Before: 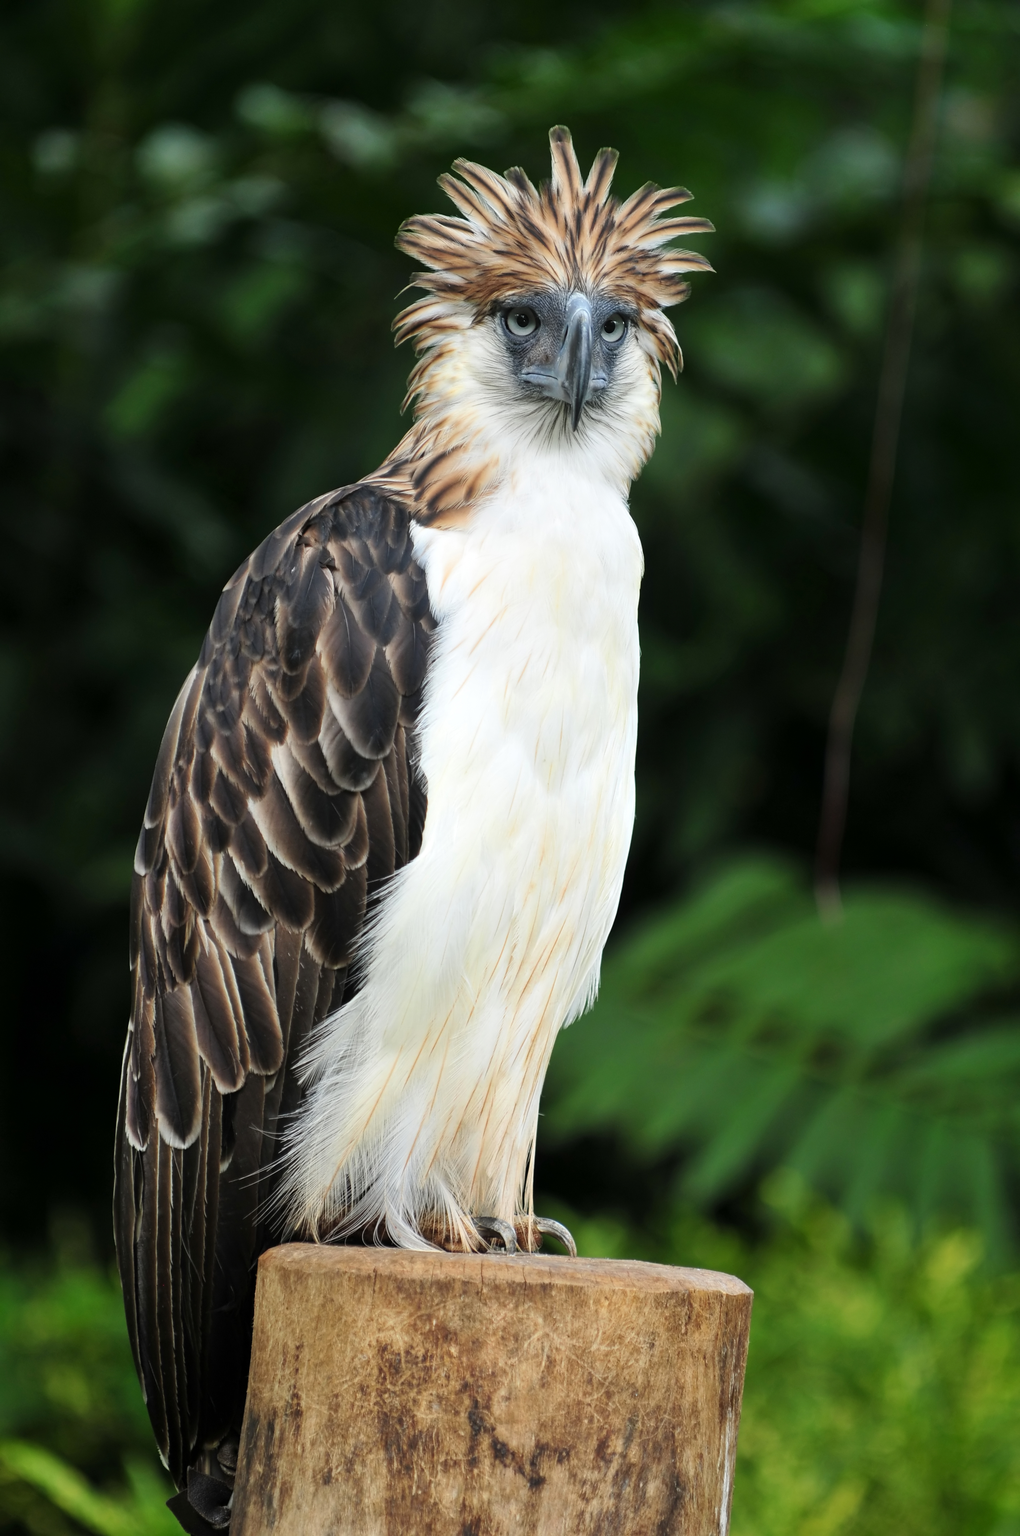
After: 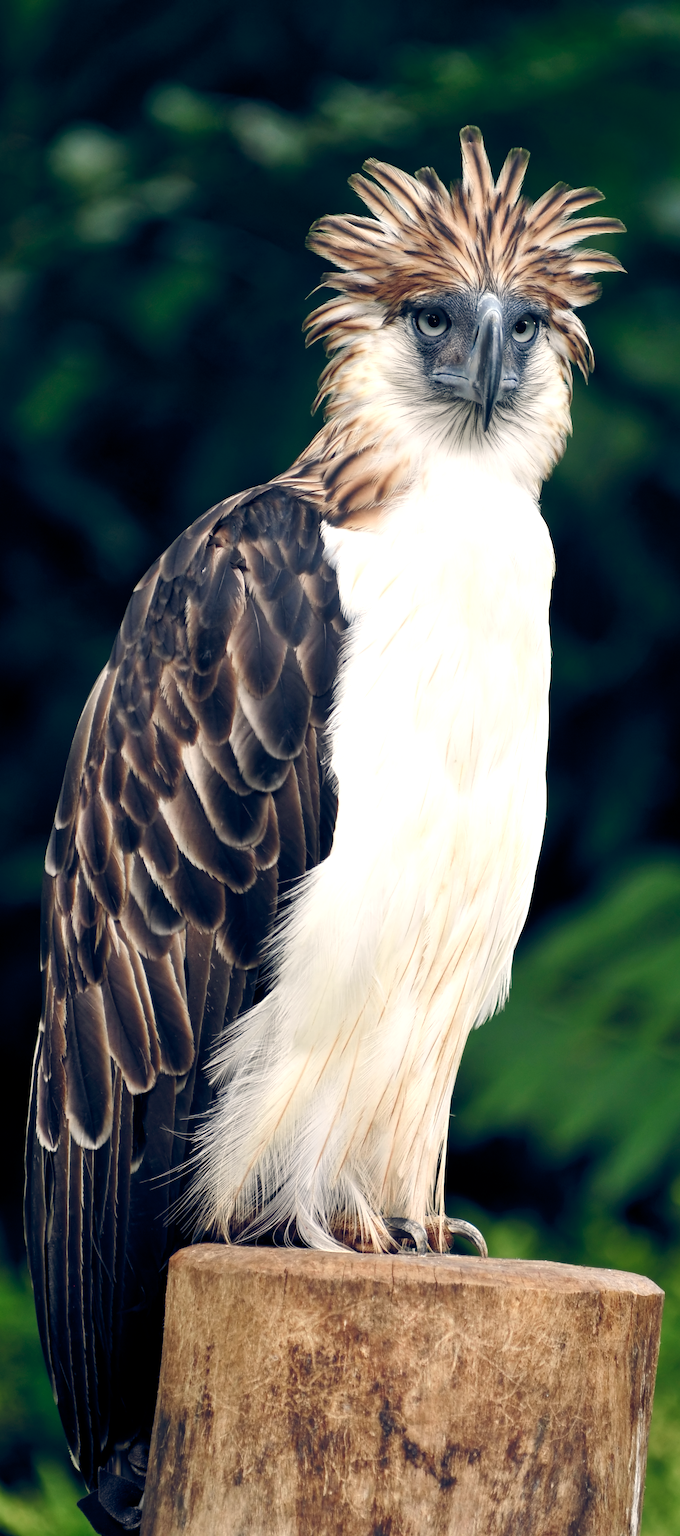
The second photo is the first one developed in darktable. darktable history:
white balance: red 1.009, blue 0.985
crop and rotate: left 8.786%, right 24.548%
color balance rgb: highlights gain › chroma 2.94%, highlights gain › hue 60.57°, global offset › chroma 0.25%, global offset › hue 256.52°, perceptual saturation grading › global saturation 20%, perceptual saturation grading › highlights -50%, perceptual saturation grading › shadows 30%, contrast 15%
